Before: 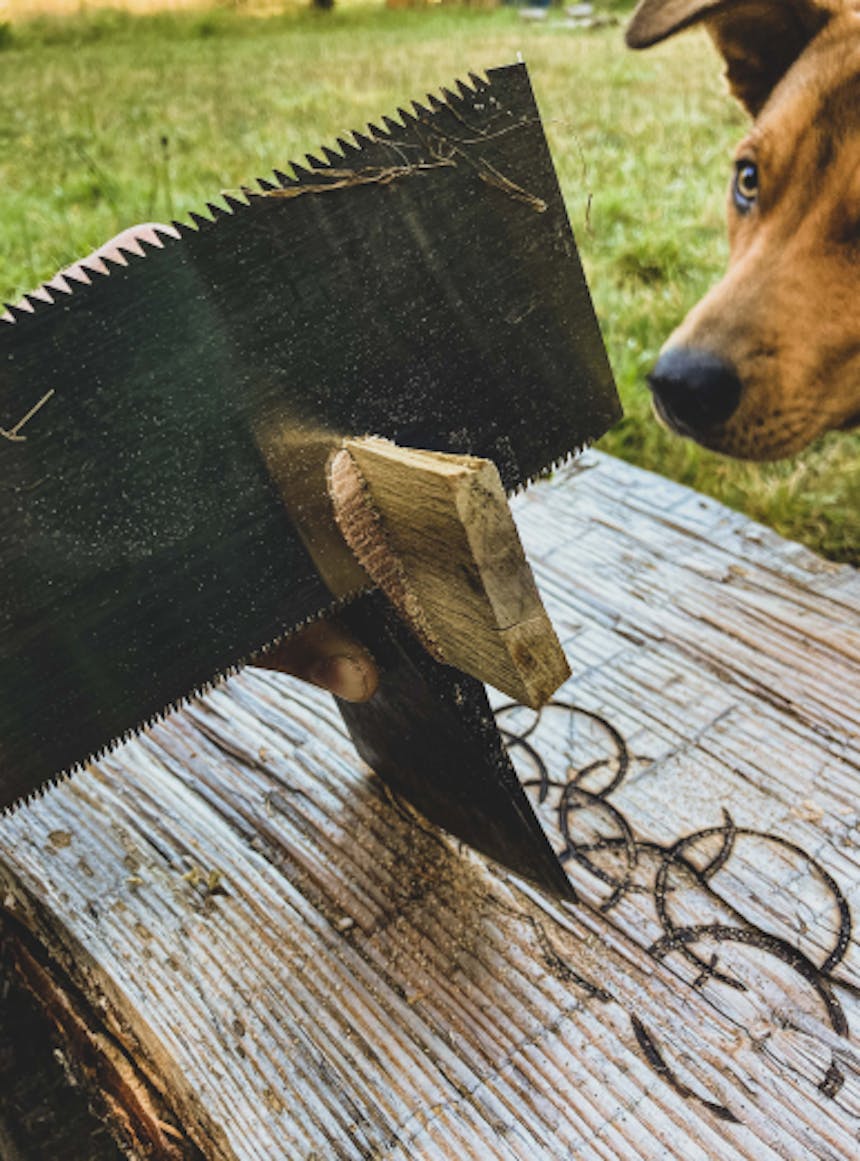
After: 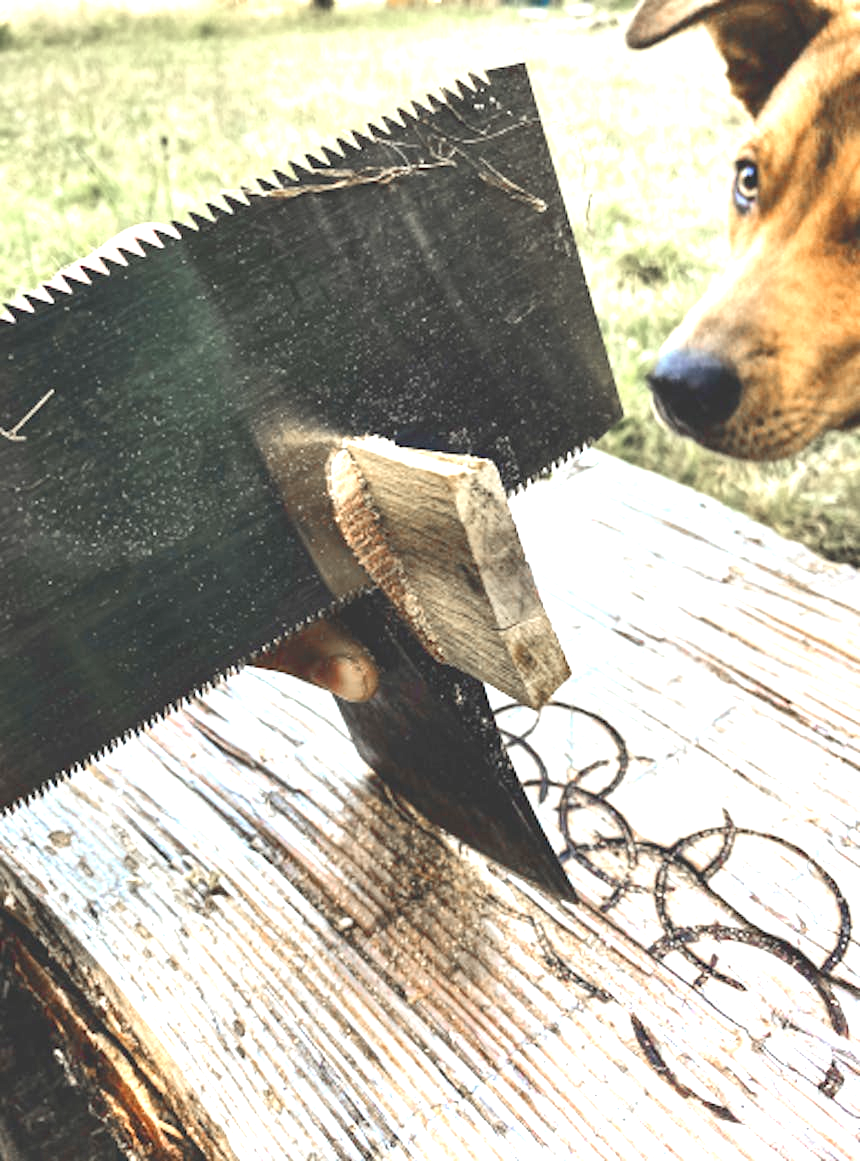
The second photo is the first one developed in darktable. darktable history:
color zones: curves: ch1 [(0, 0.708) (0.088, 0.648) (0.245, 0.187) (0.429, 0.326) (0.571, 0.498) (0.714, 0.5) (0.857, 0.5) (1, 0.708)]
contrast brightness saturation: contrast 0.09, saturation 0.28
exposure: black level correction 0, exposure 1.5 EV, compensate exposure bias true, compensate highlight preservation false
white balance: emerald 1
